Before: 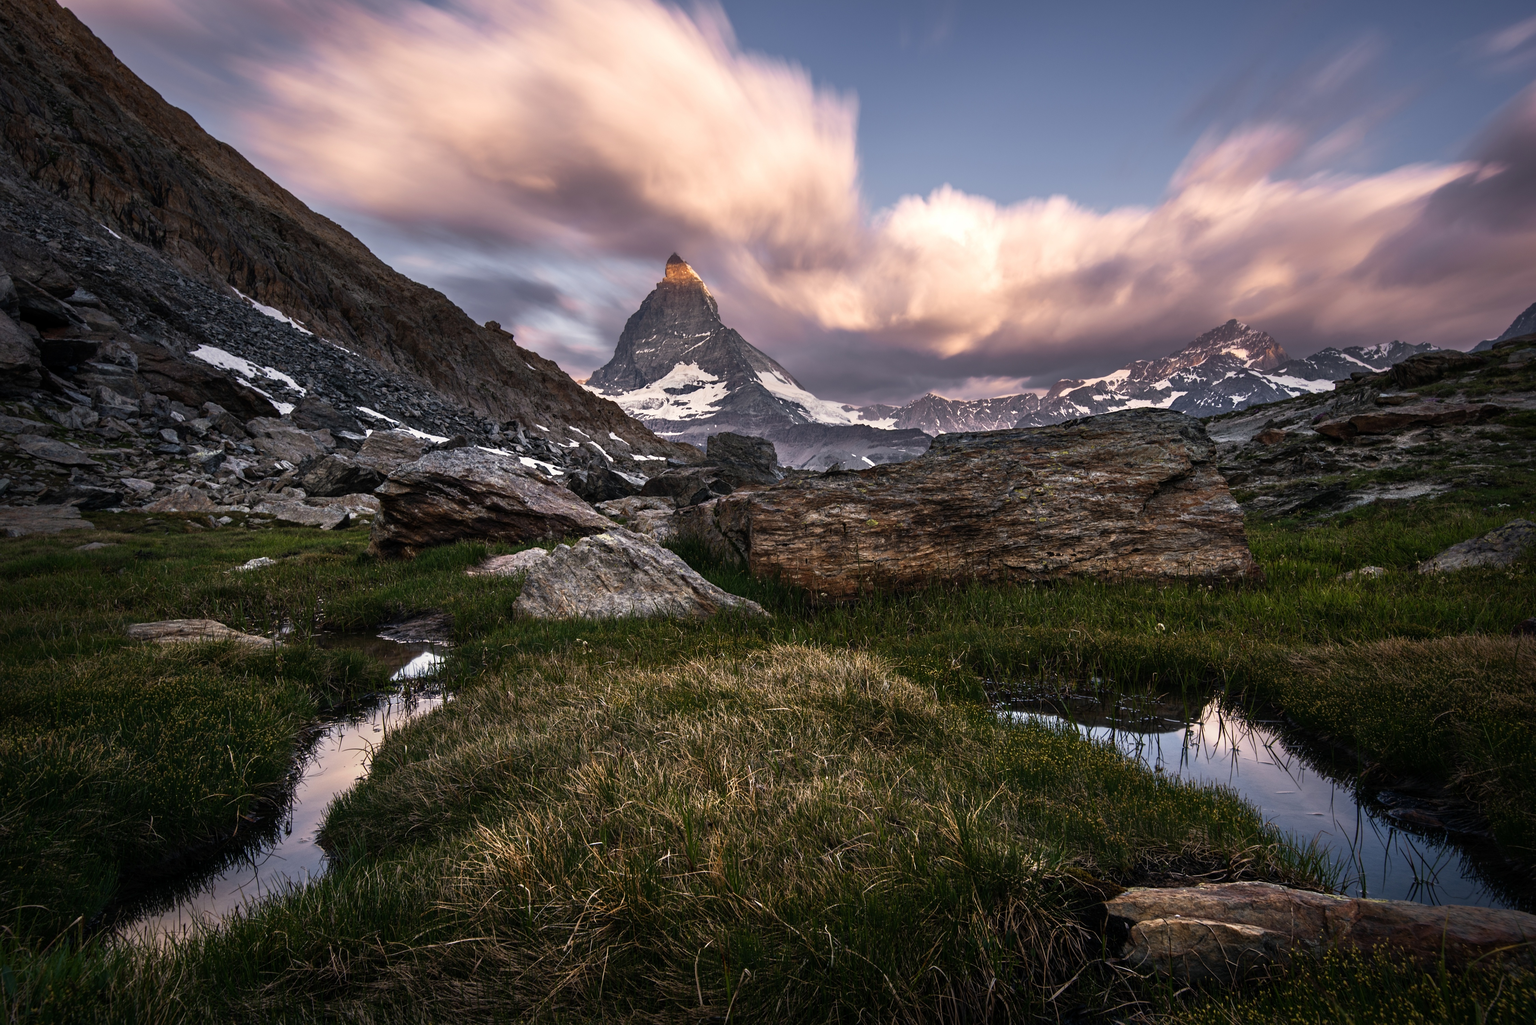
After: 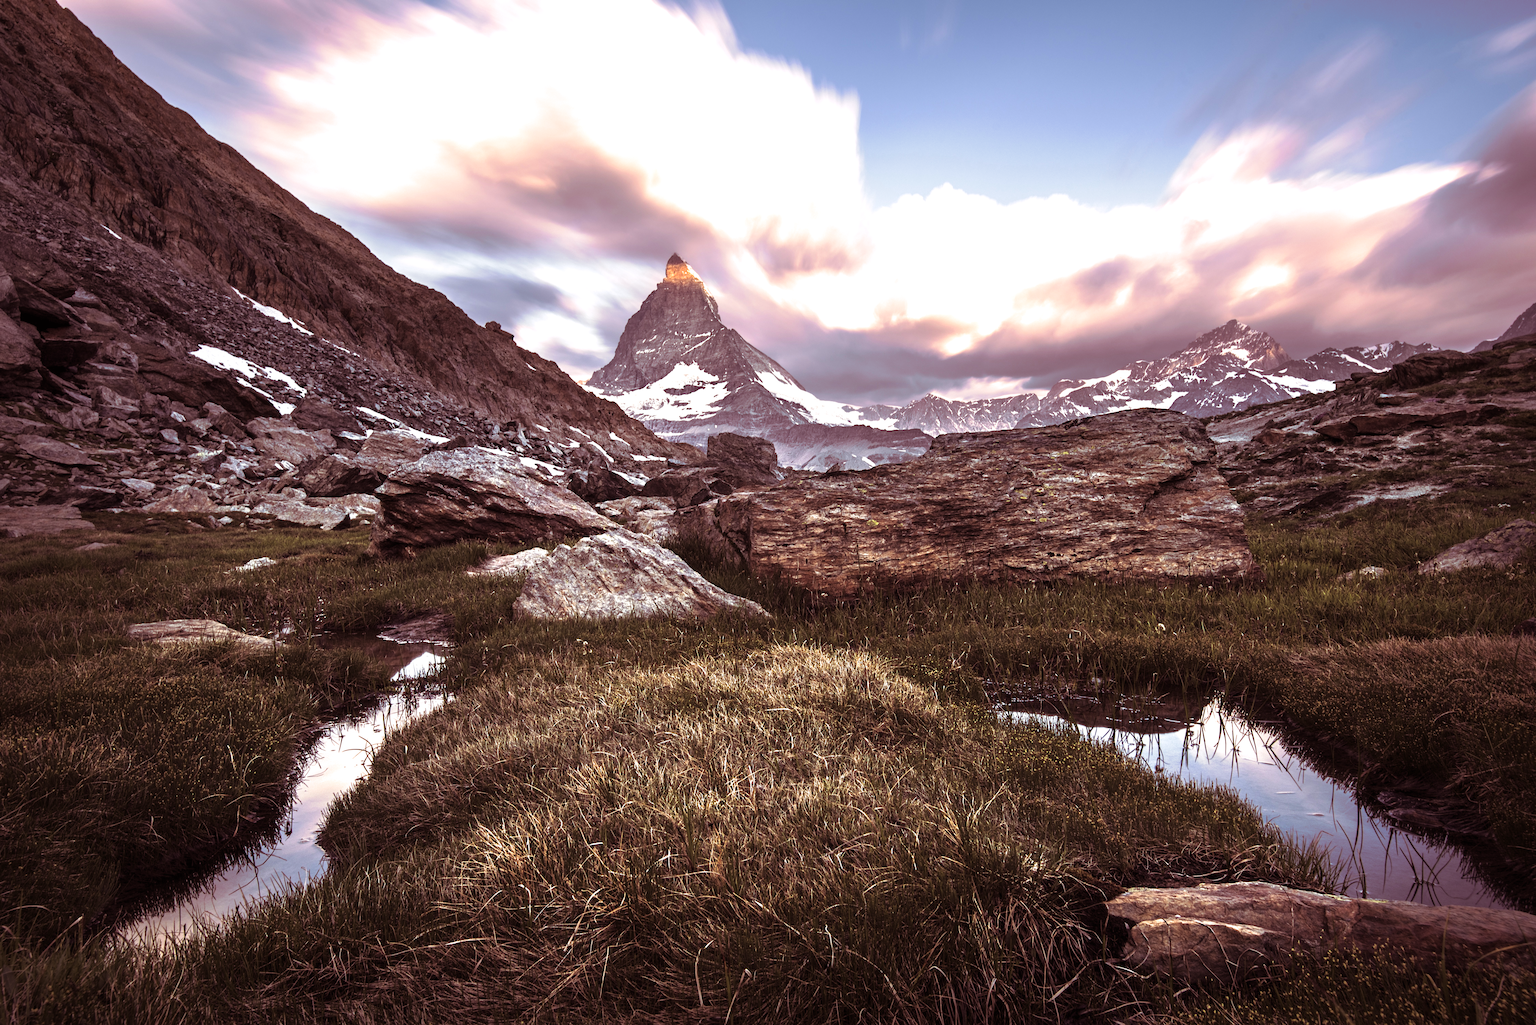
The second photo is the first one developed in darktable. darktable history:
exposure: black level correction 0, exposure 1.1 EV, compensate exposure bias true, compensate highlight preservation false
split-toning: on, module defaults
